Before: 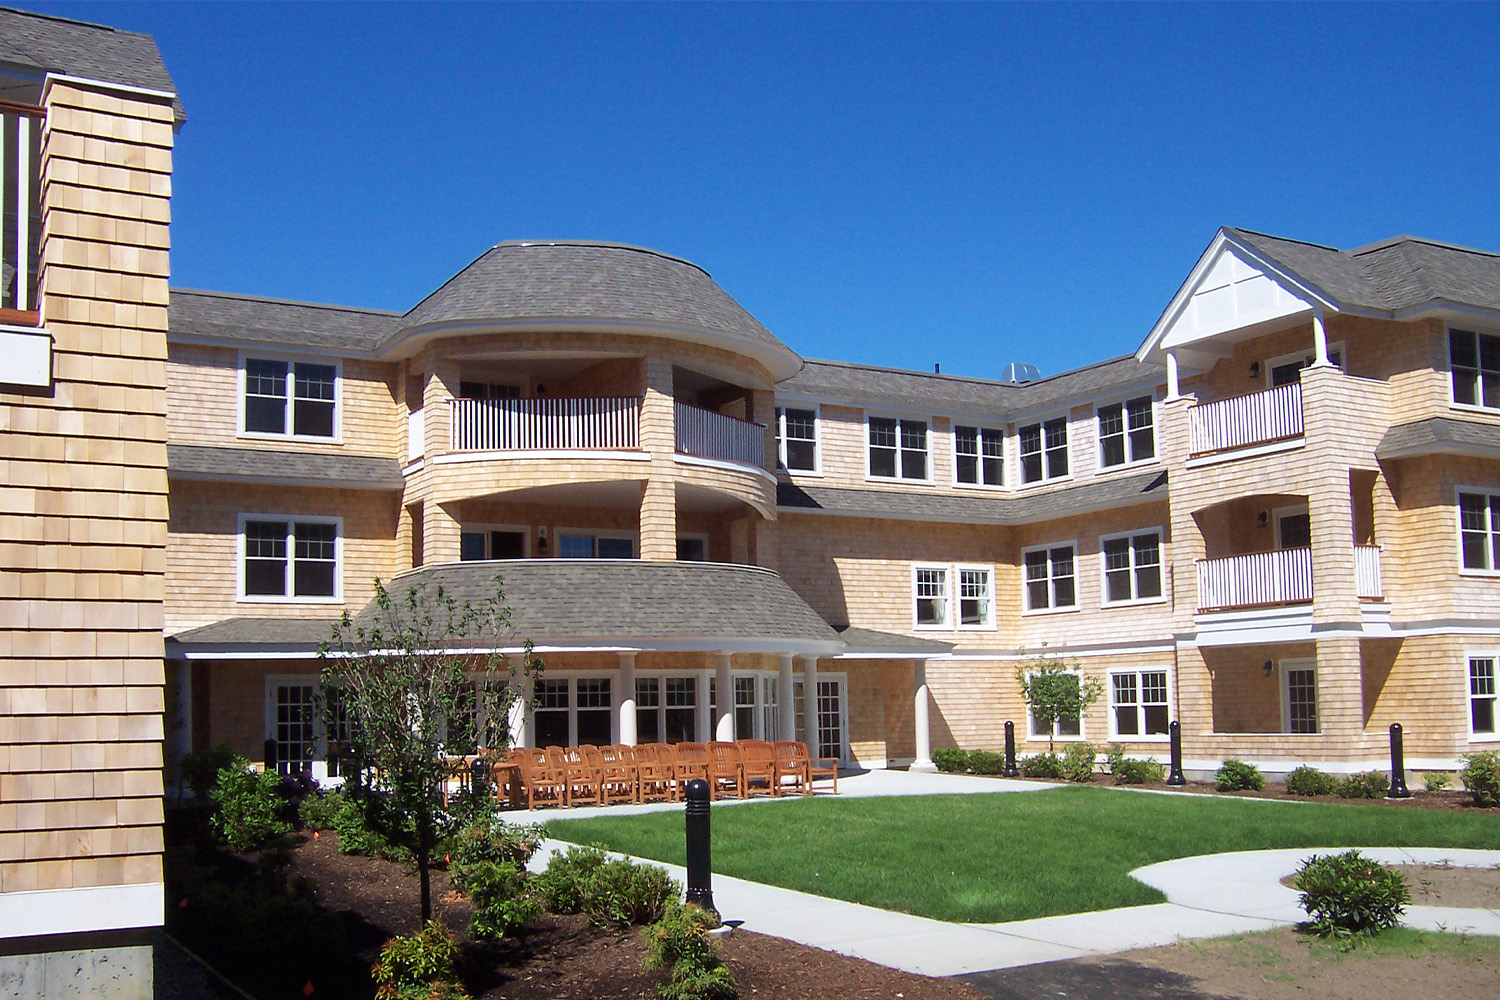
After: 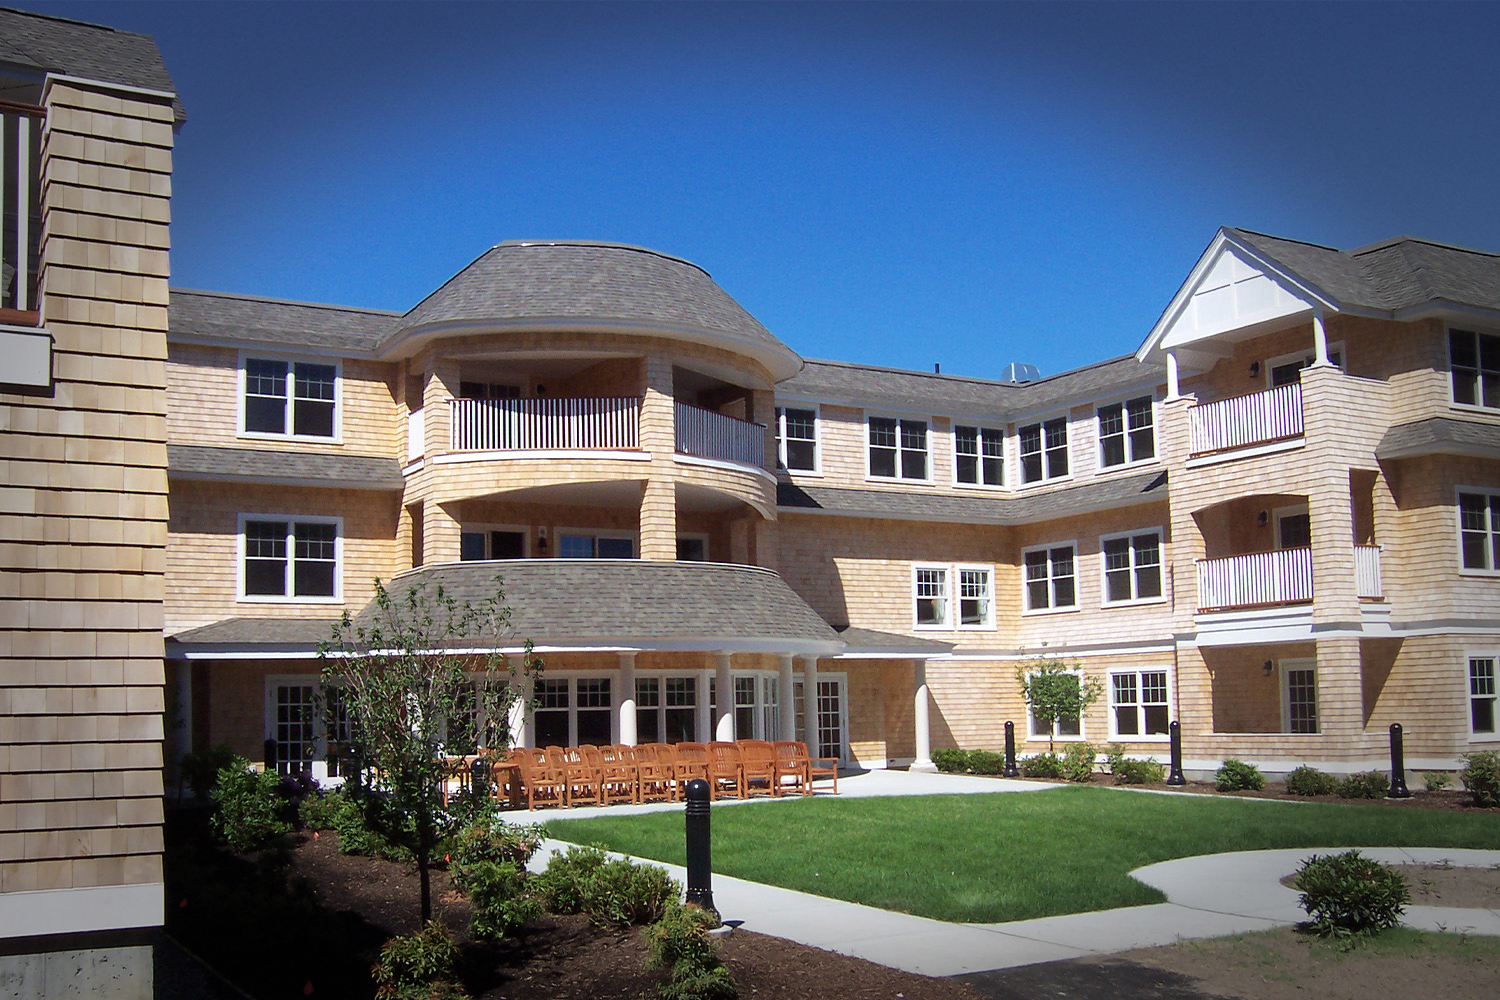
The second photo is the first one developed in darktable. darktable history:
vignetting: fall-off start 66.7%, fall-off radius 39.74%, brightness -0.576, saturation -0.258, automatic ratio true, width/height ratio 0.671, dithering 16-bit output
rotate and perspective: automatic cropping off
